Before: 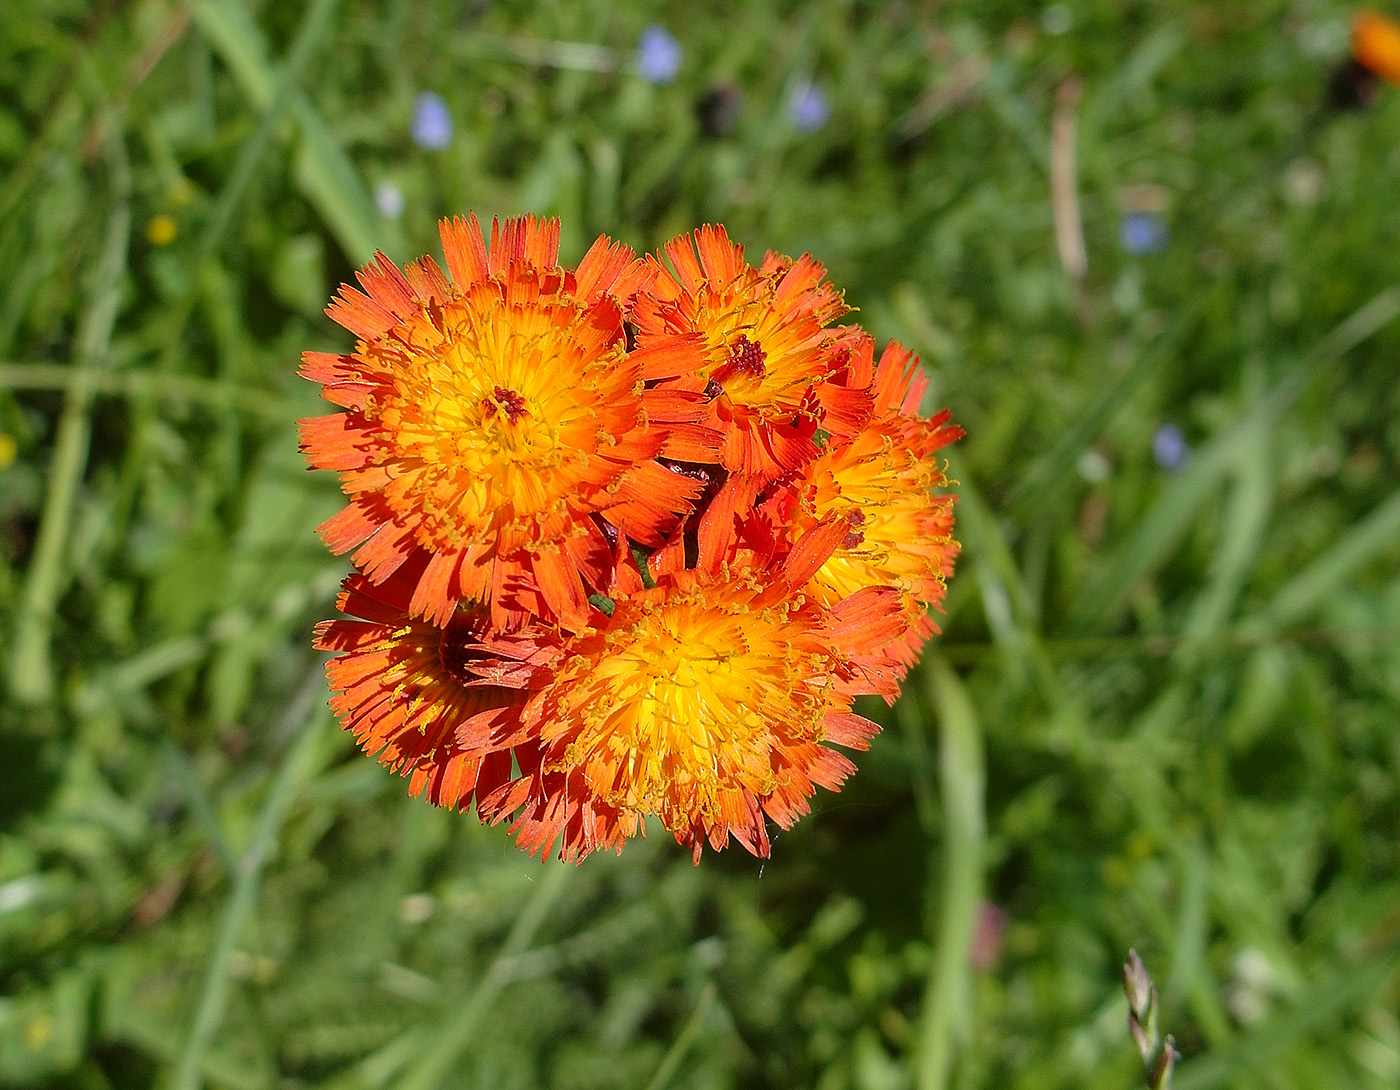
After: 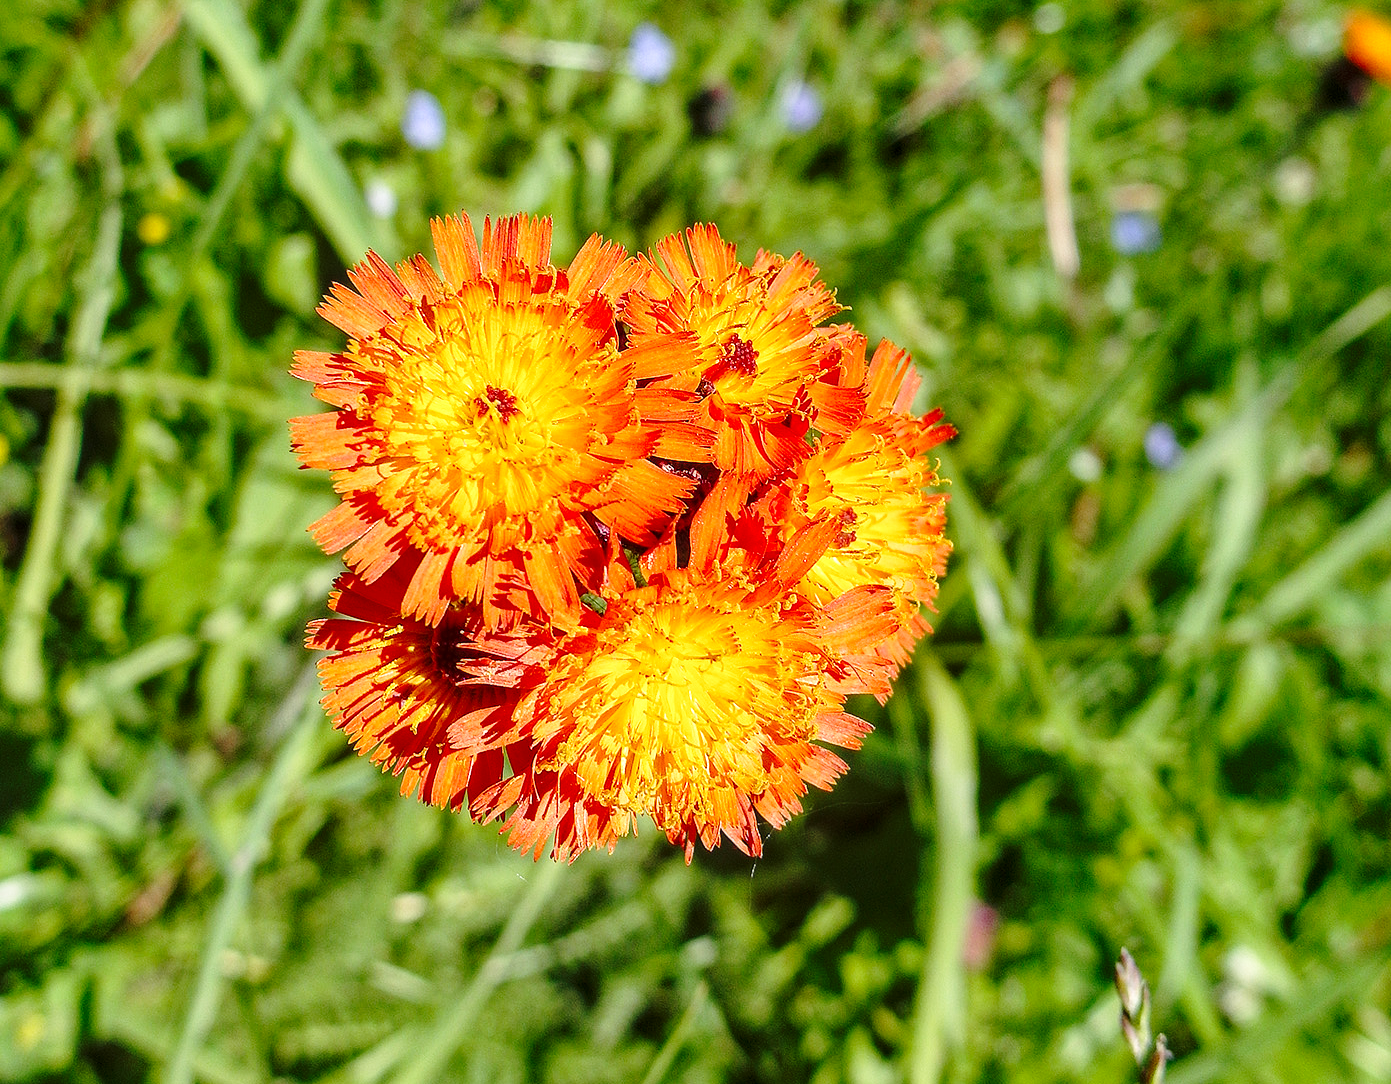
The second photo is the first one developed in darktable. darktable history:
crop and rotate: left 0.614%, top 0.179%, bottom 0.309%
base curve: curves: ch0 [(0, 0) (0.028, 0.03) (0.121, 0.232) (0.46, 0.748) (0.859, 0.968) (1, 1)], preserve colors none
local contrast: on, module defaults
shadows and highlights: shadows 35, highlights -35, soften with gaussian
